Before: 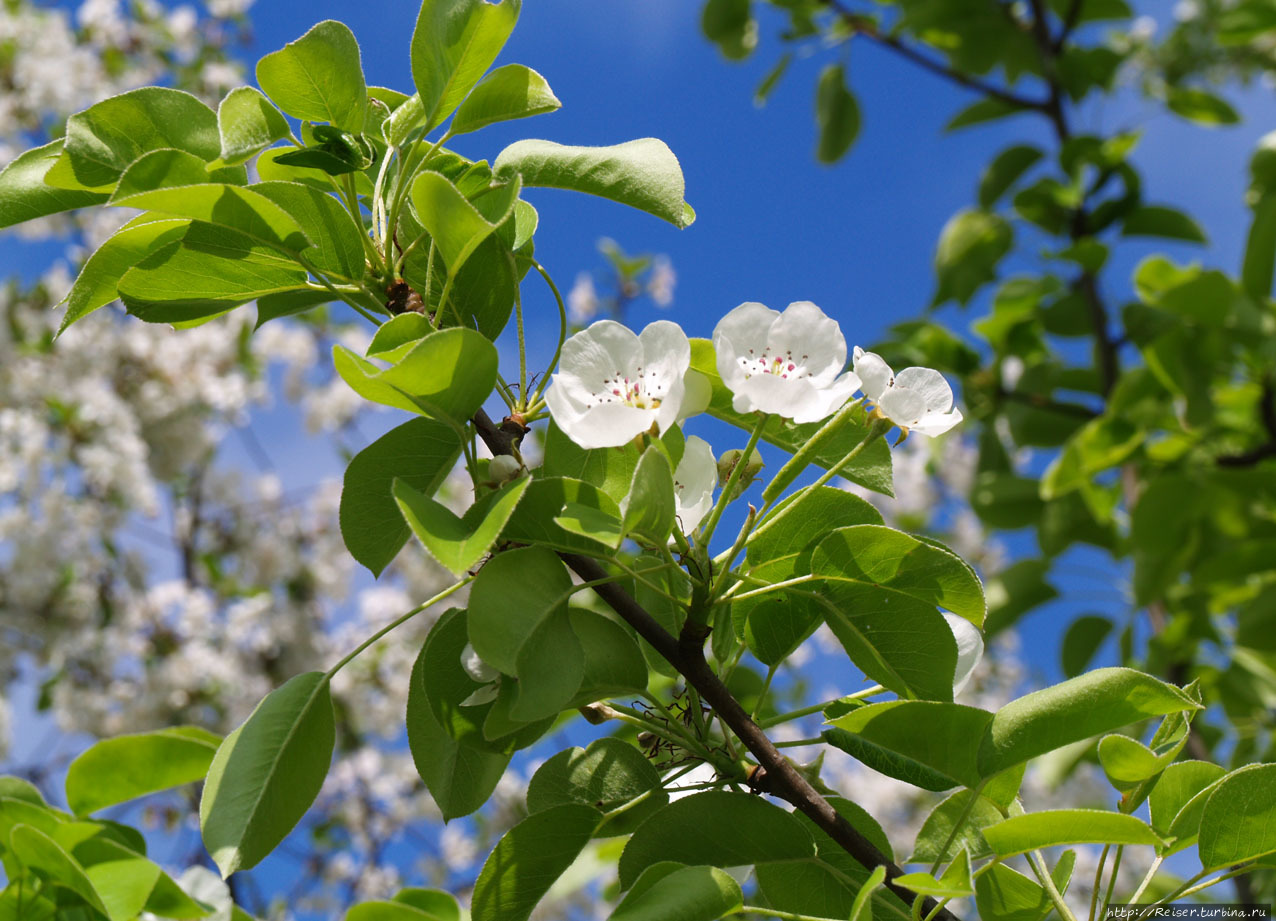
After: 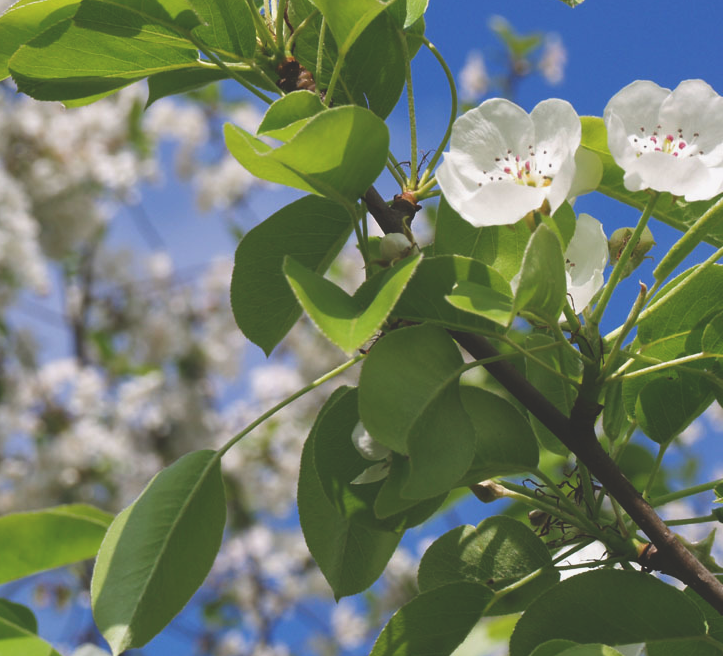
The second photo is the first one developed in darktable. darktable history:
crop: left 8.613%, top 24.171%, right 34.654%, bottom 4.524%
exposure: black level correction -0.026, exposure -0.12 EV, compensate highlight preservation false
